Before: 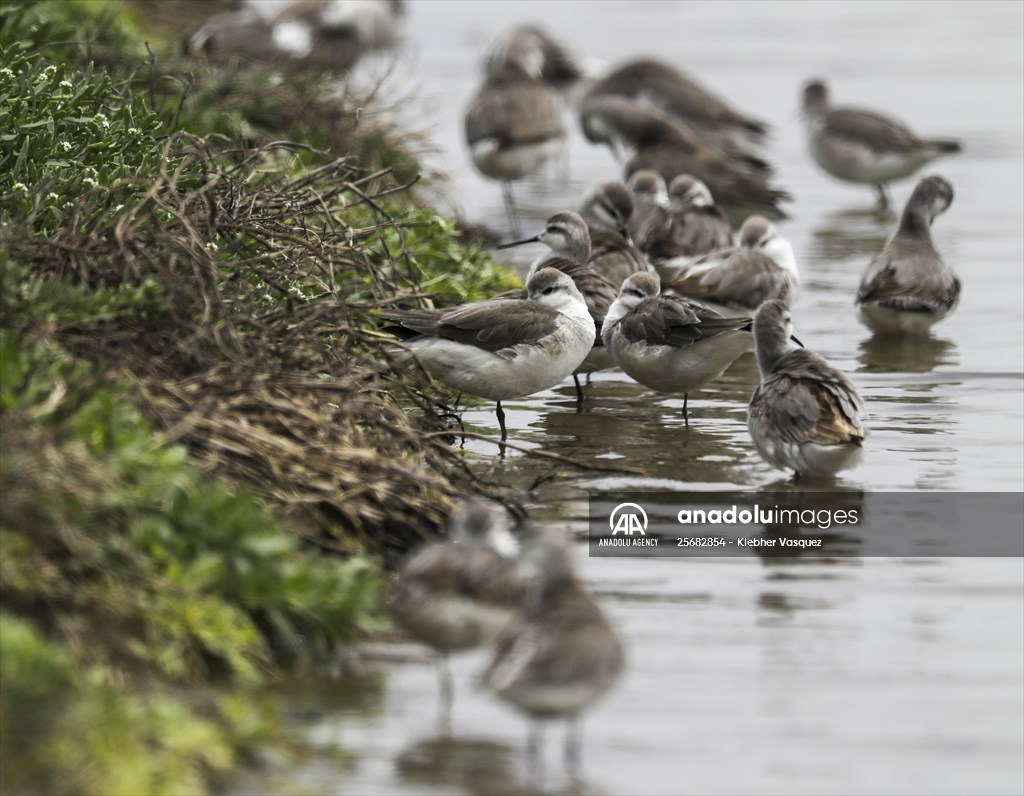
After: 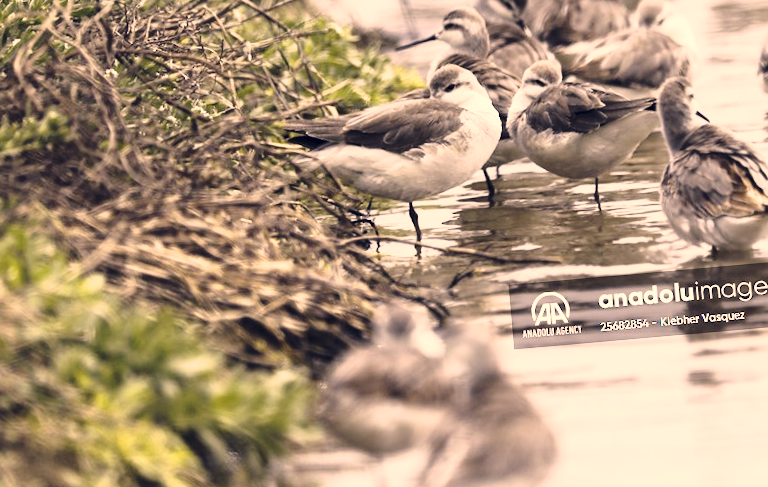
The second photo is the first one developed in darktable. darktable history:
white balance: red 0.988, blue 1.017
base curve: curves: ch0 [(0, 0) (0.028, 0.03) (0.121, 0.232) (0.46, 0.748) (0.859, 0.968) (1, 1)], preserve colors none
crop: left 11.123%, top 27.61%, right 18.3%, bottom 17.034%
color correction: highlights a* 19.59, highlights b* 27.49, shadows a* 3.46, shadows b* -17.28, saturation 0.73
exposure: black level correction 0, exposure 0.5 EV, compensate highlight preservation false
rotate and perspective: rotation -4.98°, automatic cropping off
